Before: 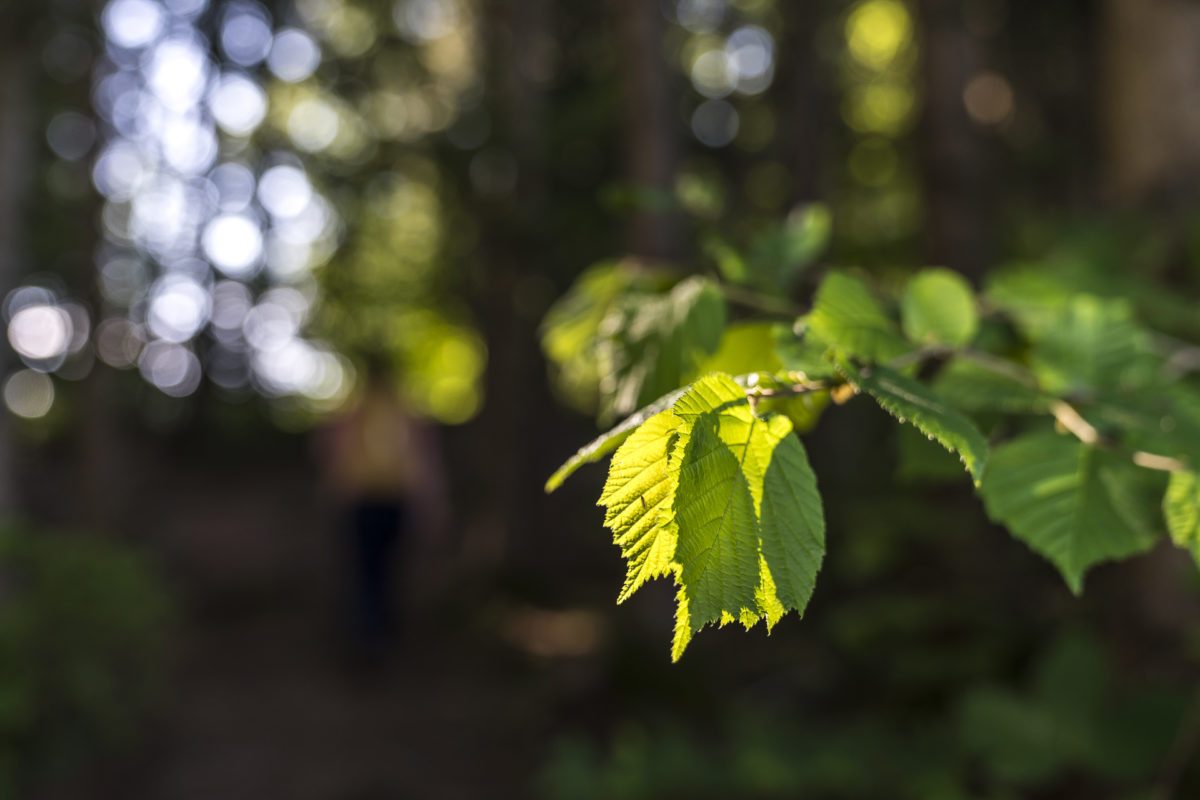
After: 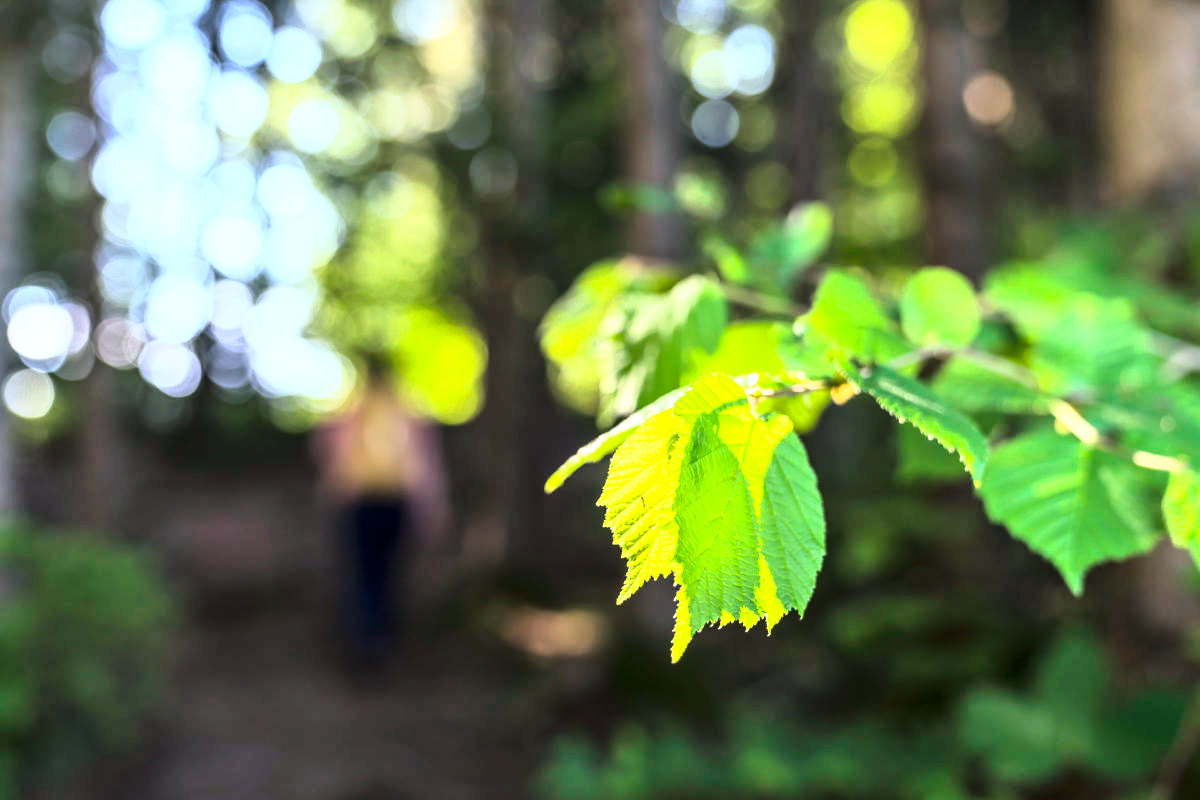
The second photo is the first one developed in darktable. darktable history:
exposure: exposure 1.15 EV, compensate highlight preservation false
base curve: curves: ch0 [(0, 0) (0.018, 0.026) (0.143, 0.37) (0.33, 0.731) (0.458, 0.853) (0.735, 0.965) (0.905, 0.986) (1, 1)]
white balance: red 0.924, blue 1.095
